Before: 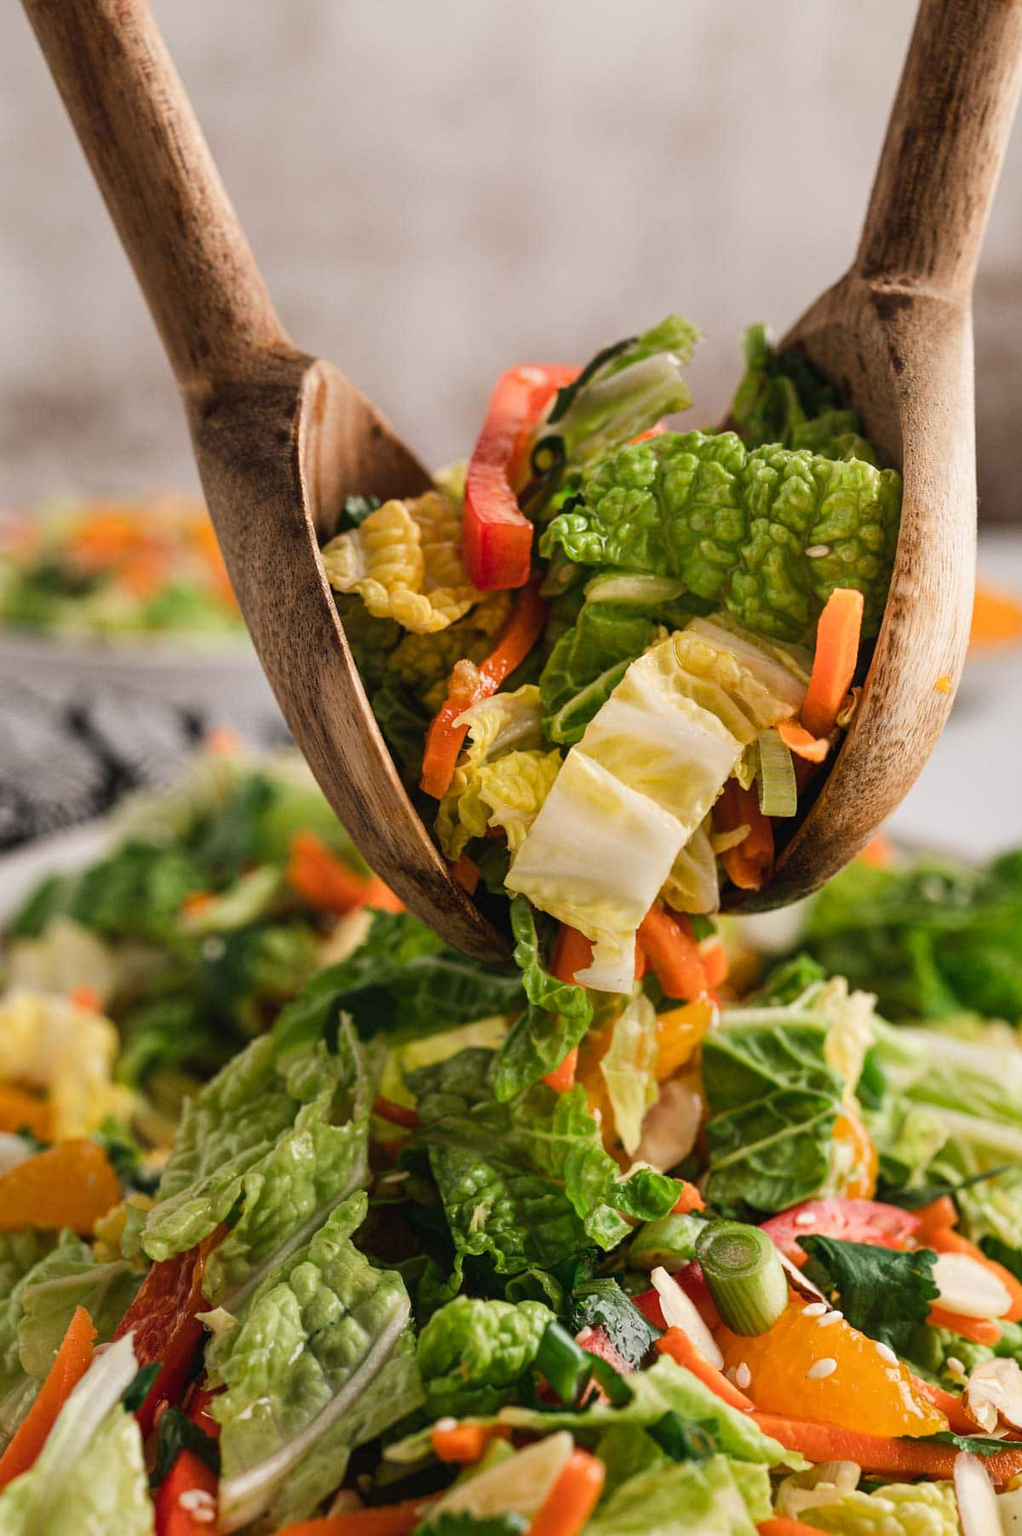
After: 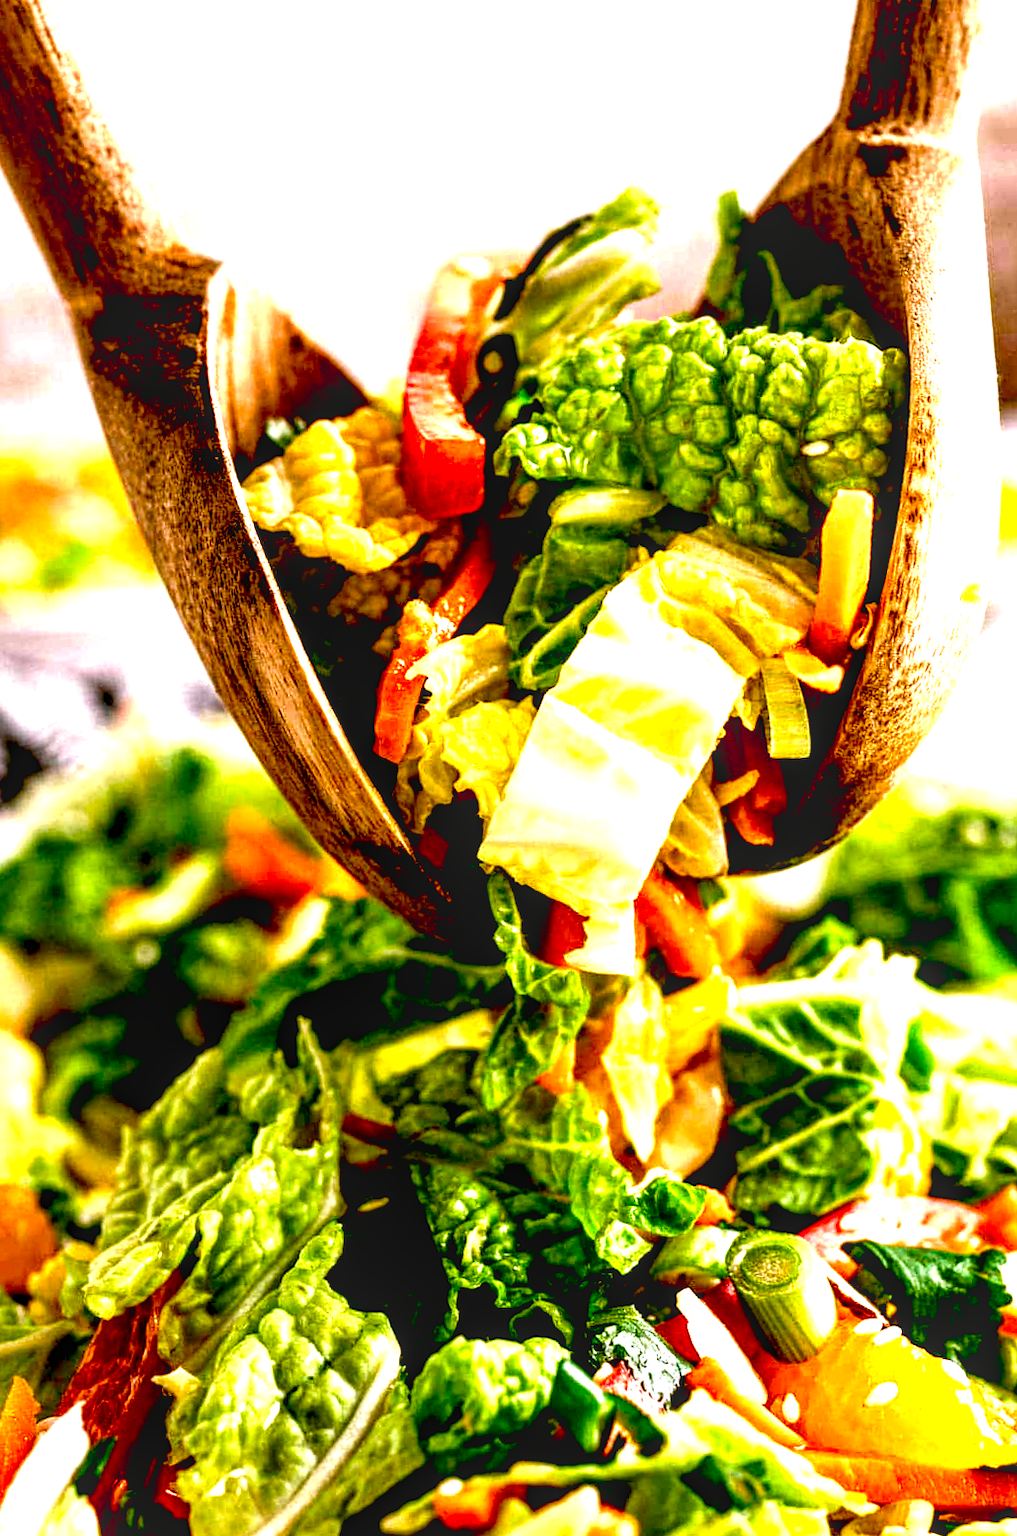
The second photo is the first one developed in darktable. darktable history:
exposure: black level correction 0.034, exposure 0.901 EV, compensate highlight preservation false
velvia: on, module defaults
crop and rotate: angle 3.63°, left 6.076%, top 5.711%
color calibration: illuminant as shot in camera, x 0.358, y 0.373, temperature 4628.91 K
color correction: highlights a* 0.915, highlights b* 2.83, saturation 1.06
contrast brightness saturation: contrast 0.07, brightness -0.128, saturation 0.057
color balance rgb: global offset › hue 169.8°, perceptual saturation grading › global saturation 20%, perceptual saturation grading › highlights -25.414%, perceptual saturation grading › shadows 24.669%, perceptual brilliance grading › global brilliance 19.723%, global vibrance 20%
local contrast: detail 130%
